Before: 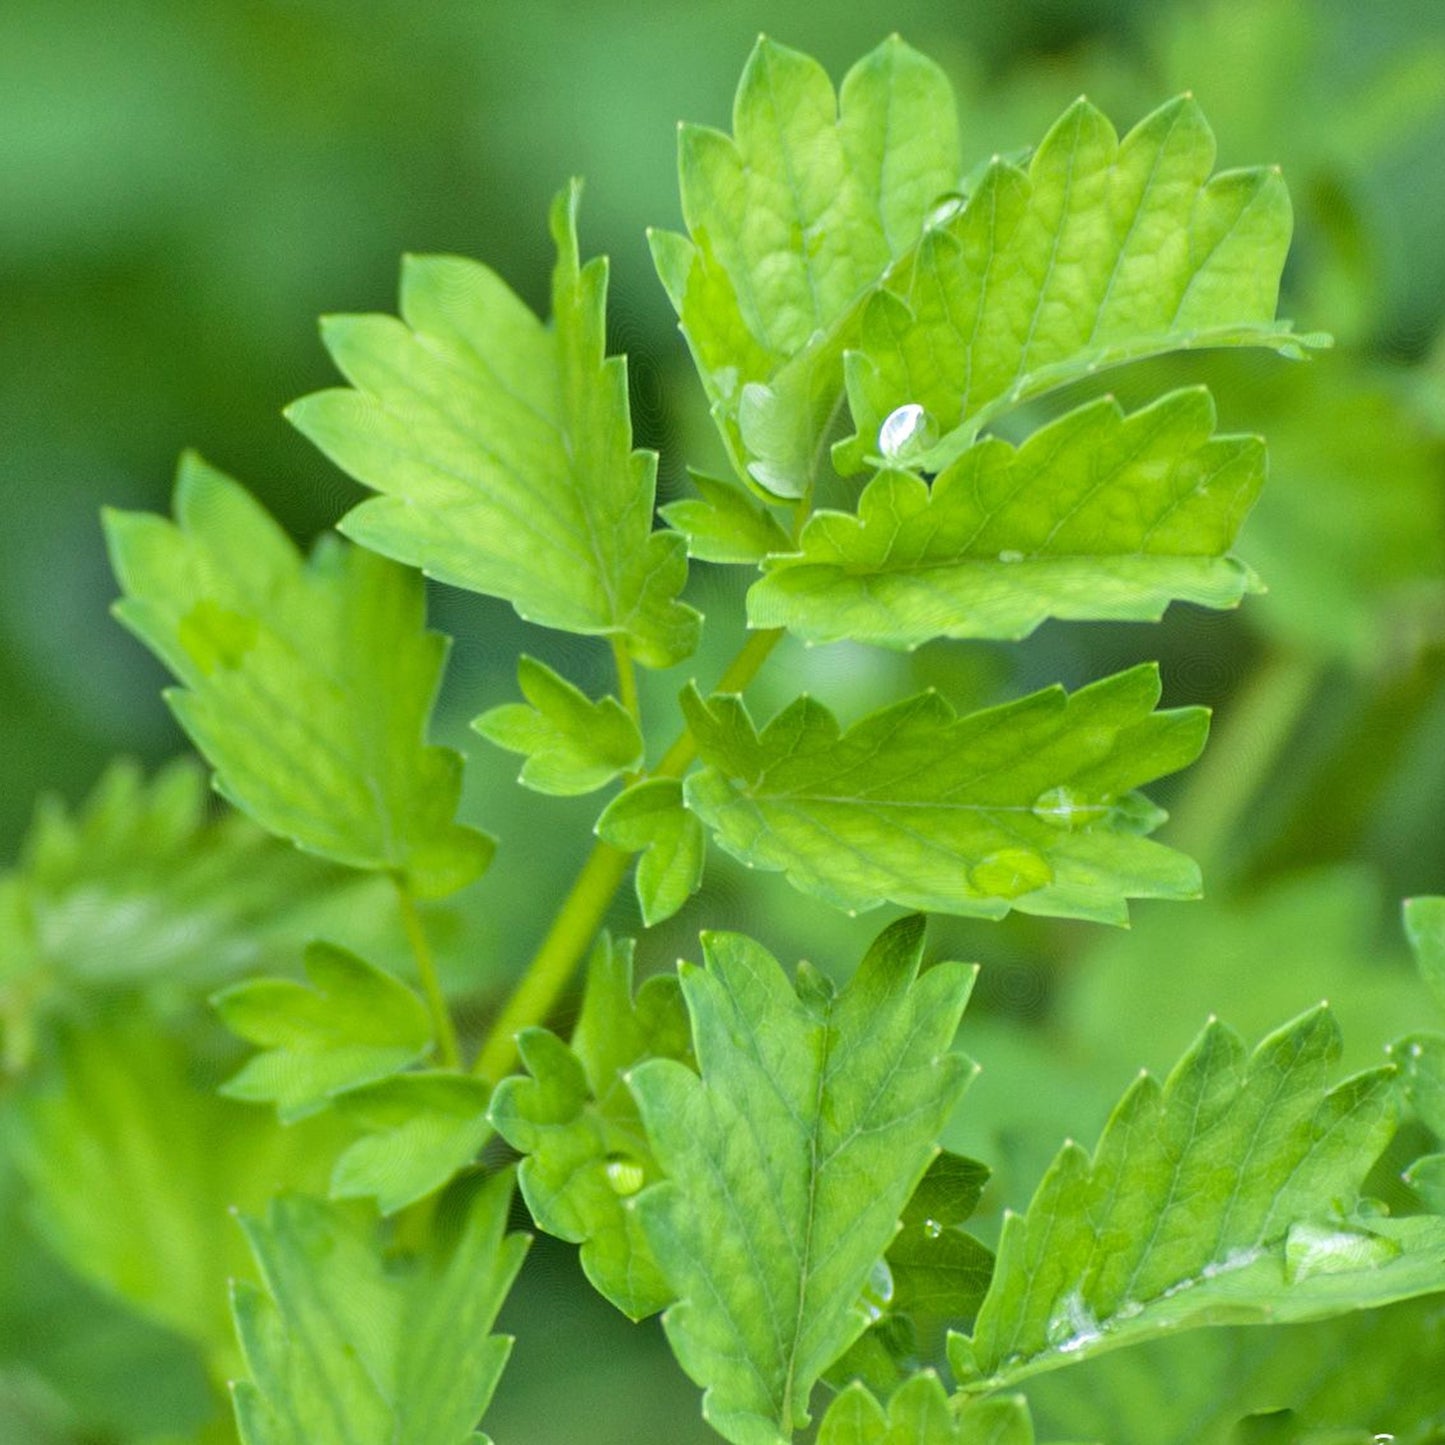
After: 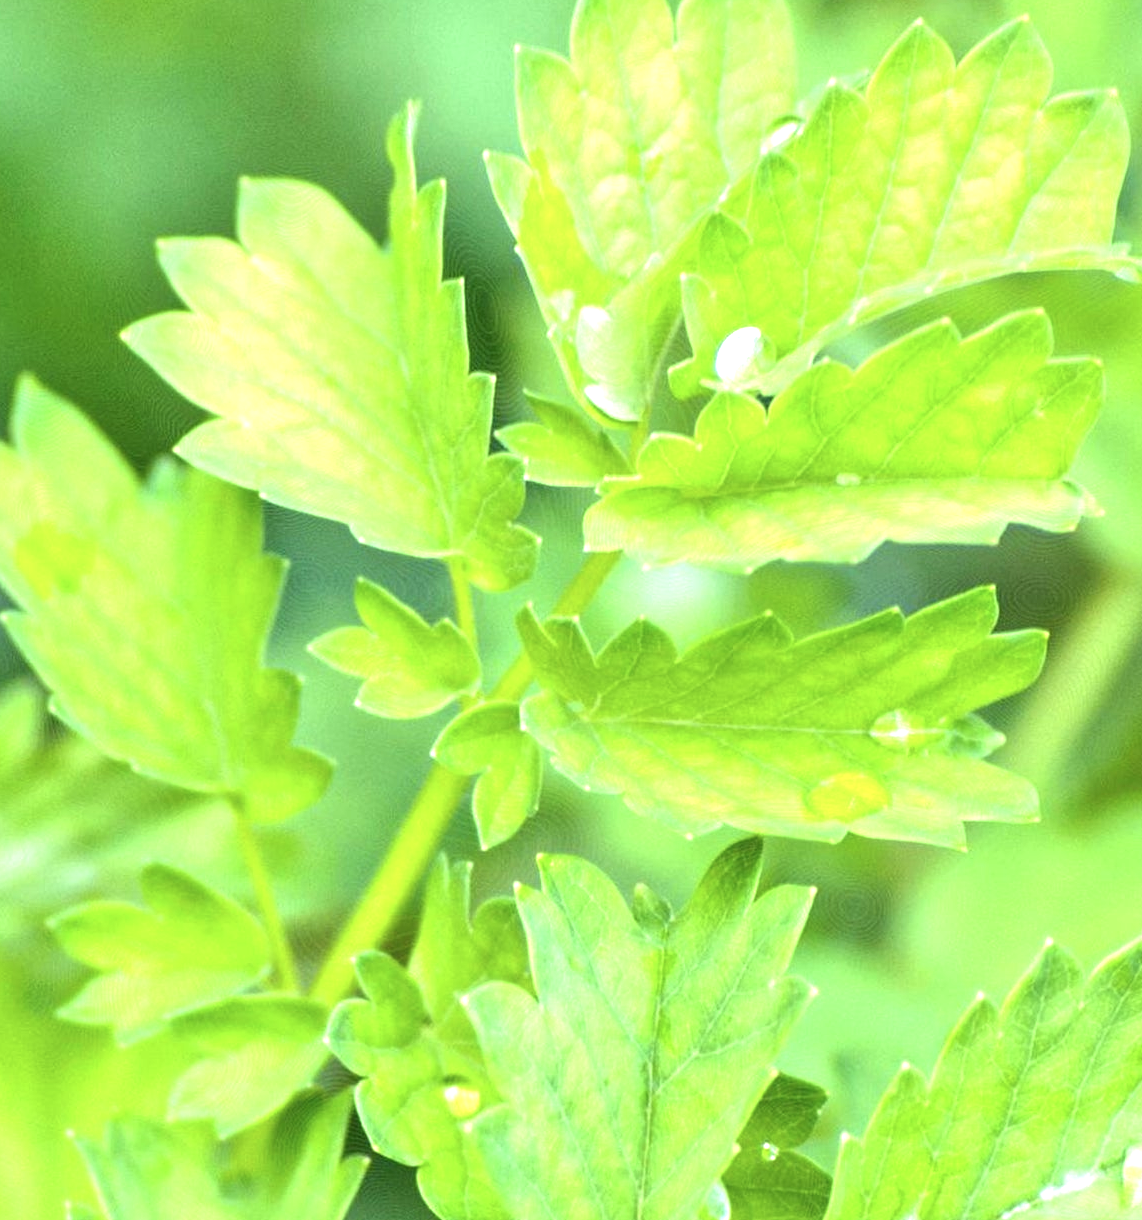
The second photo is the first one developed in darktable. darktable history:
crop: left 11.341%, top 5.343%, right 9.6%, bottom 10.194%
contrast brightness saturation: saturation -0.1
exposure: black level correction 0, exposure 1.199 EV, compensate highlight preservation false
